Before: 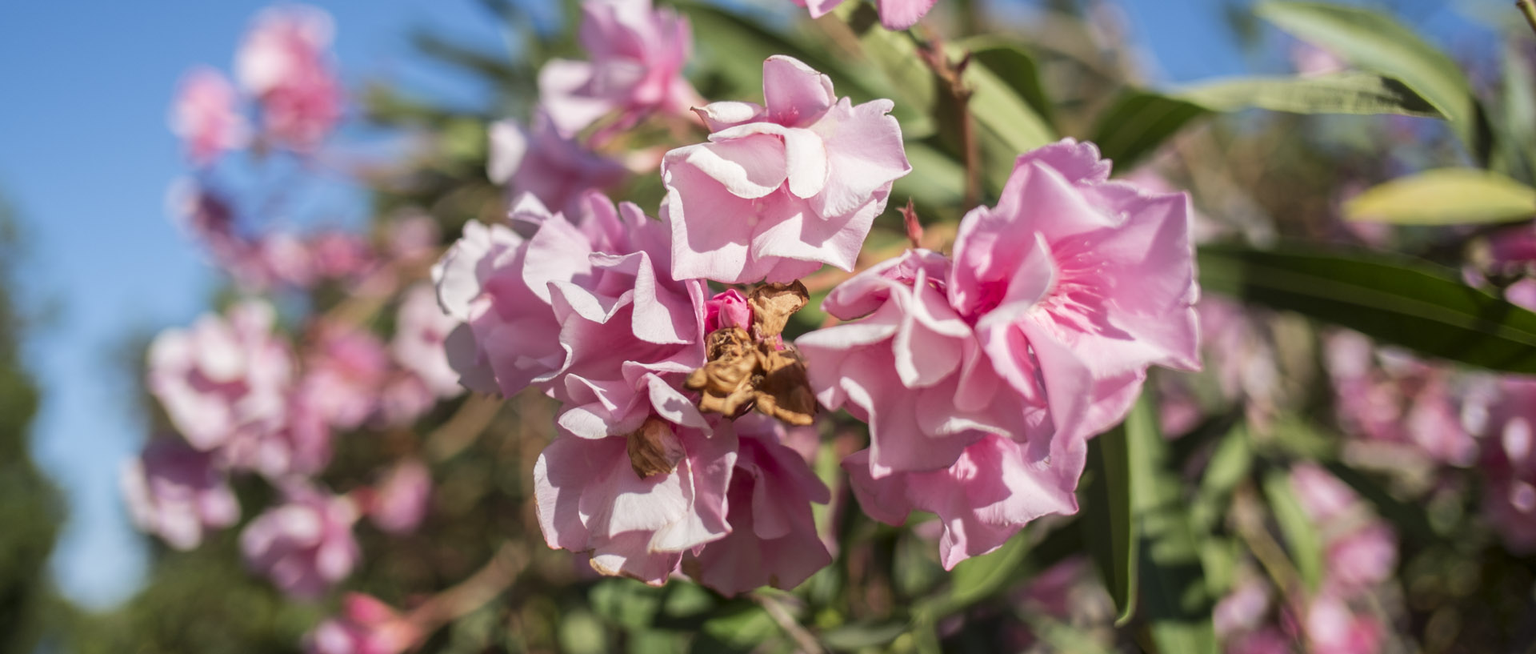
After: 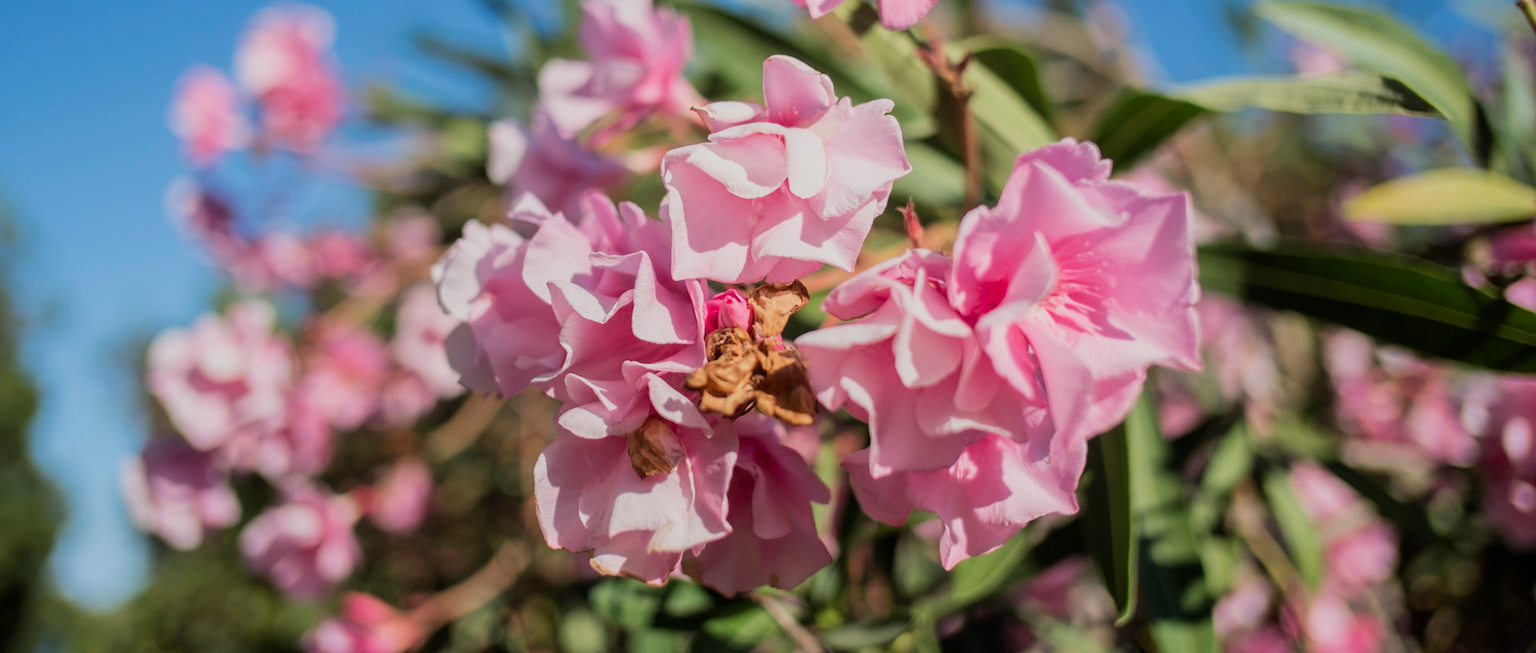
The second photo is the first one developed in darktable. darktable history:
filmic rgb: black relative exposure -8.03 EV, white relative exposure 3.9 EV, threshold 2.94 EV, hardness 4.24, color science v6 (2022), enable highlight reconstruction true
